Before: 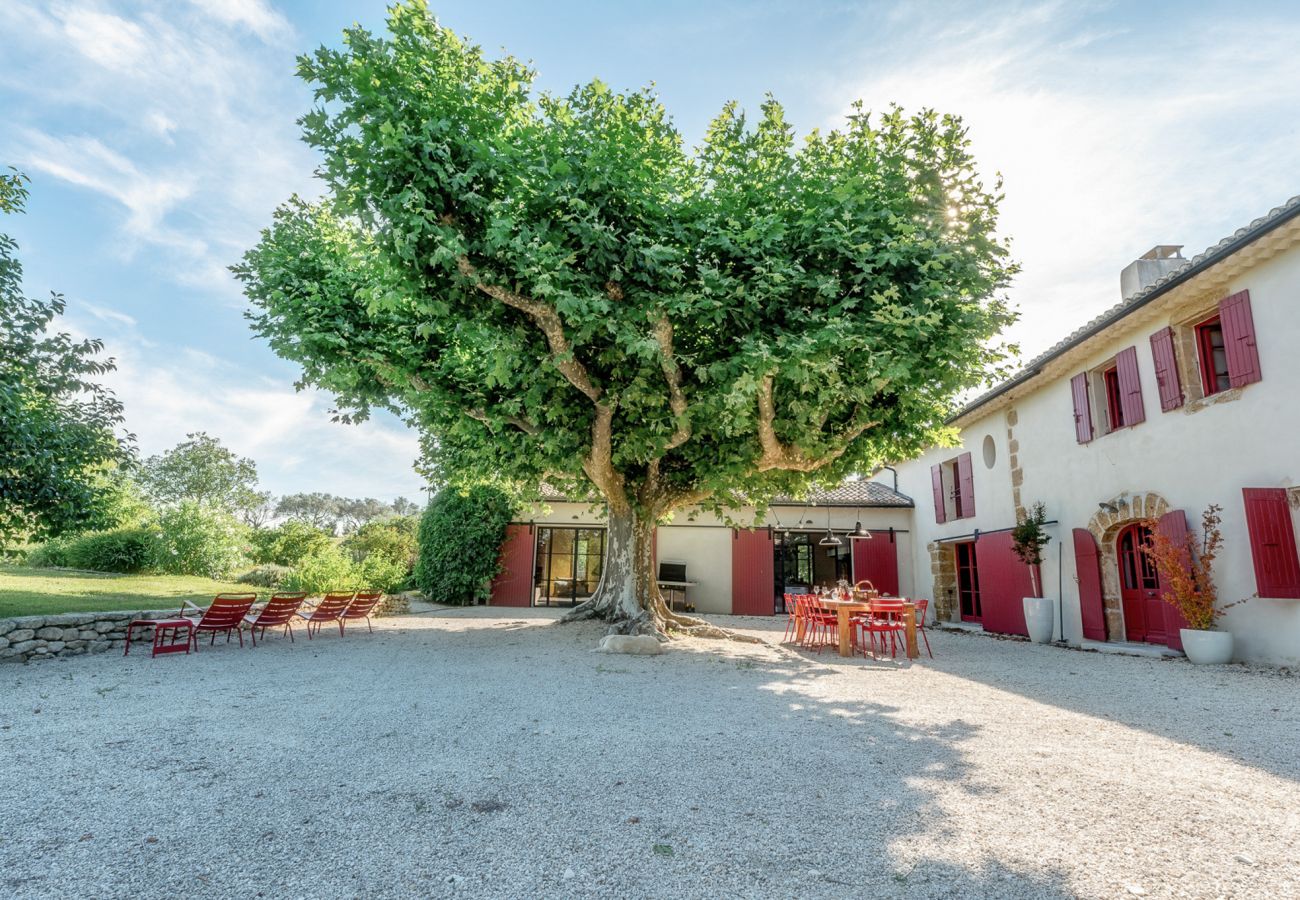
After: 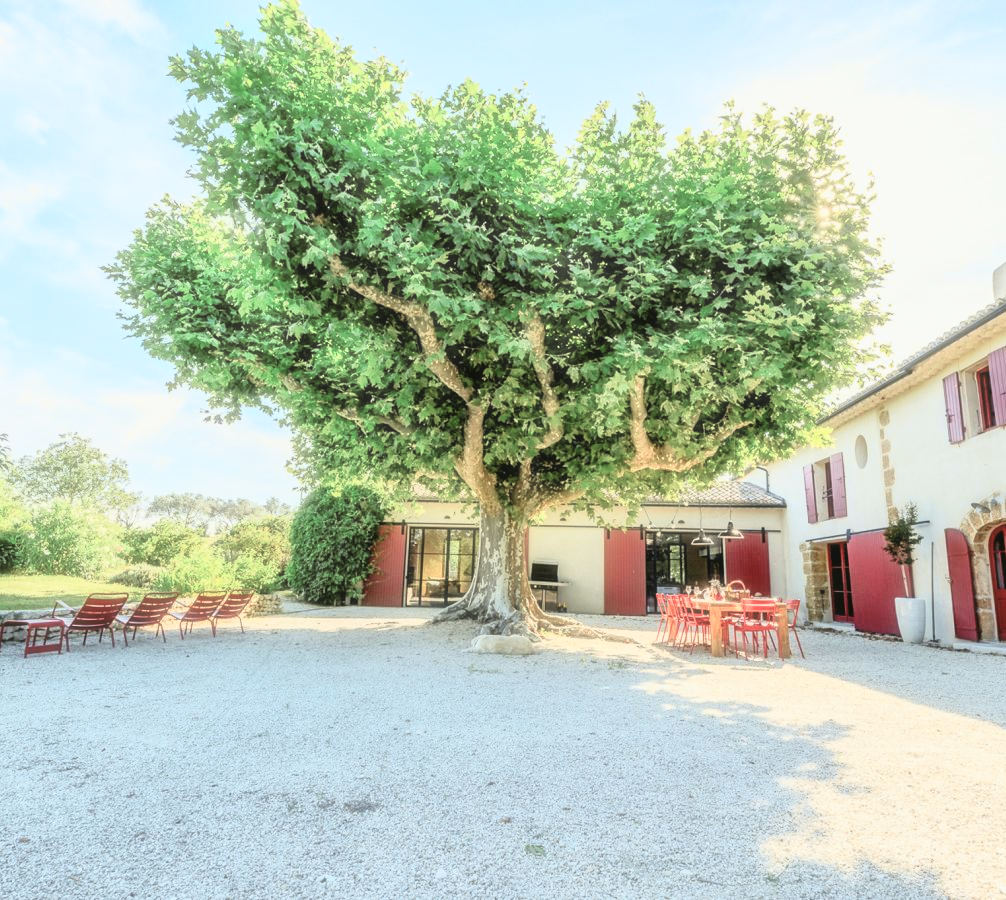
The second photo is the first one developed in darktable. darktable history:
crop: left 9.88%, right 12.664%
haze removal: strength -0.1, adaptive false
tone curve: curves: ch0 [(0, 0.023) (0.087, 0.065) (0.184, 0.168) (0.45, 0.54) (0.57, 0.683) (0.706, 0.841) (0.877, 0.948) (1, 0.984)]; ch1 [(0, 0) (0.388, 0.369) (0.447, 0.447) (0.505, 0.5) (0.534, 0.535) (0.563, 0.563) (0.579, 0.59) (0.644, 0.663) (1, 1)]; ch2 [(0, 0) (0.301, 0.259) (0.385, 0.395) (0.492, 0.496) (0.518, 0.537) (0.583, 0.605) (0.673, 0.667) (1, 1)], color space Lab, independent channels, preserve colors none
contrast brightness saturation: brightness 0.13
